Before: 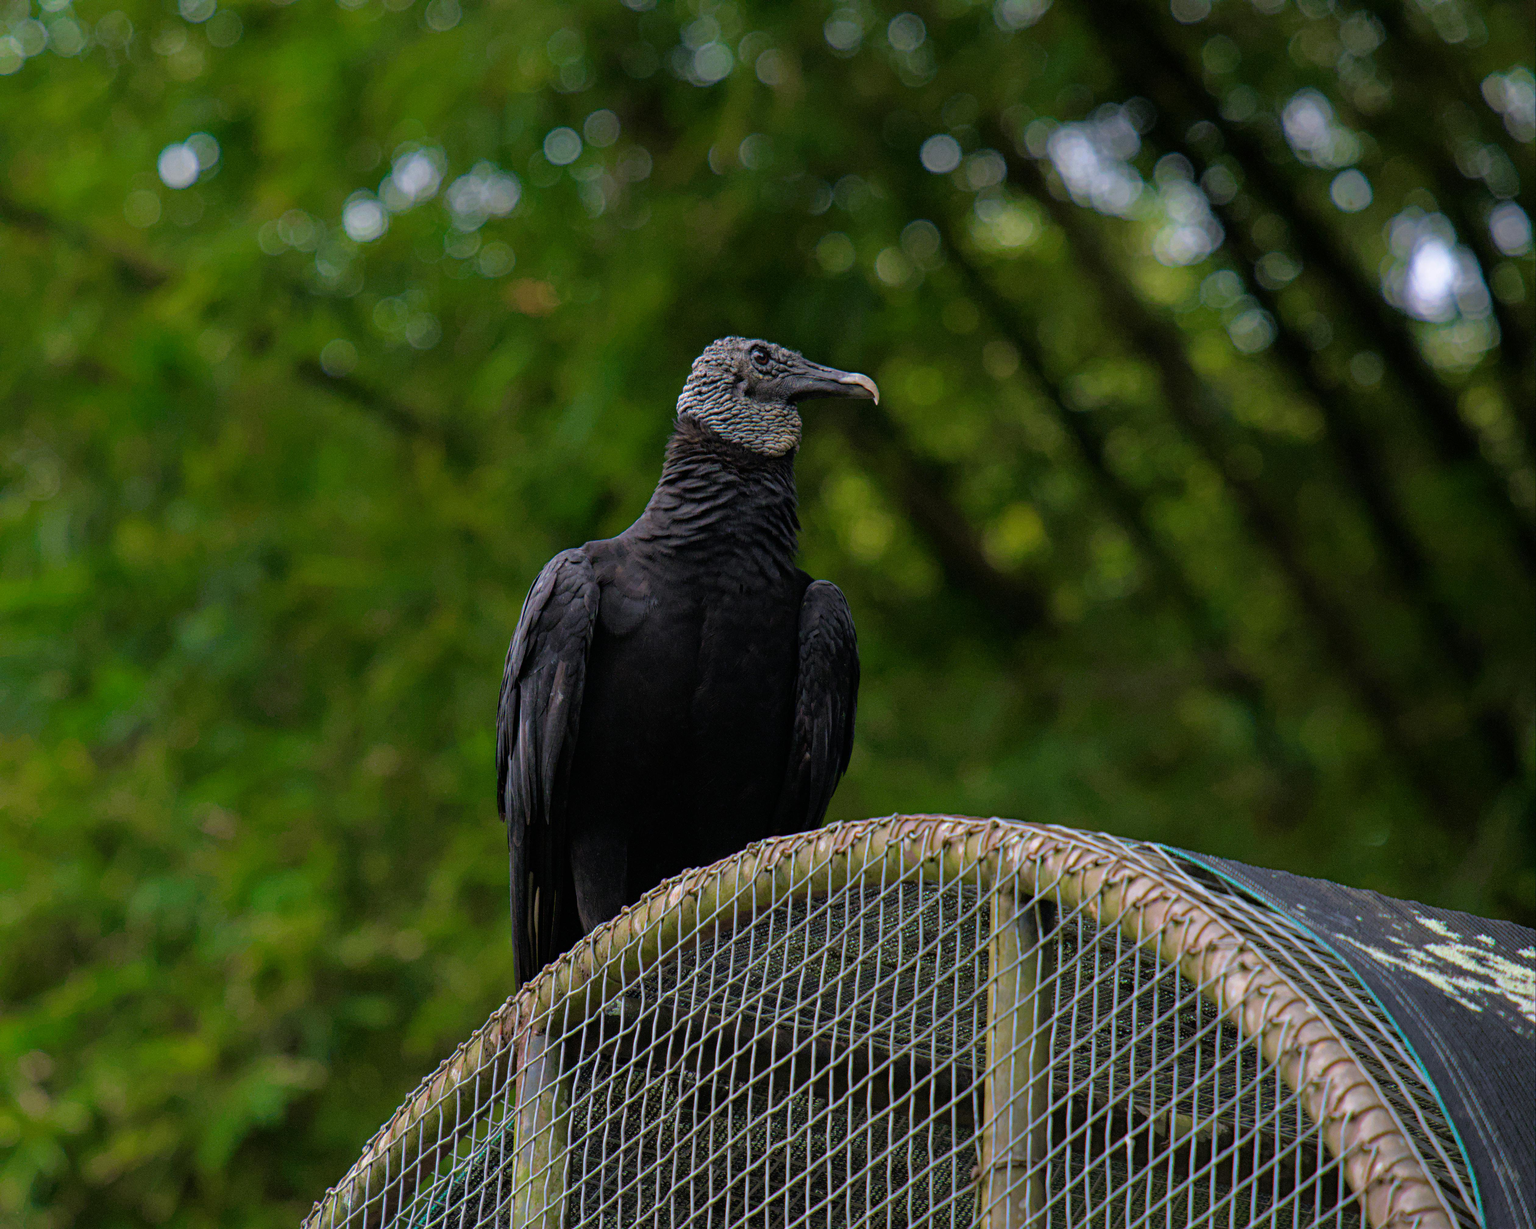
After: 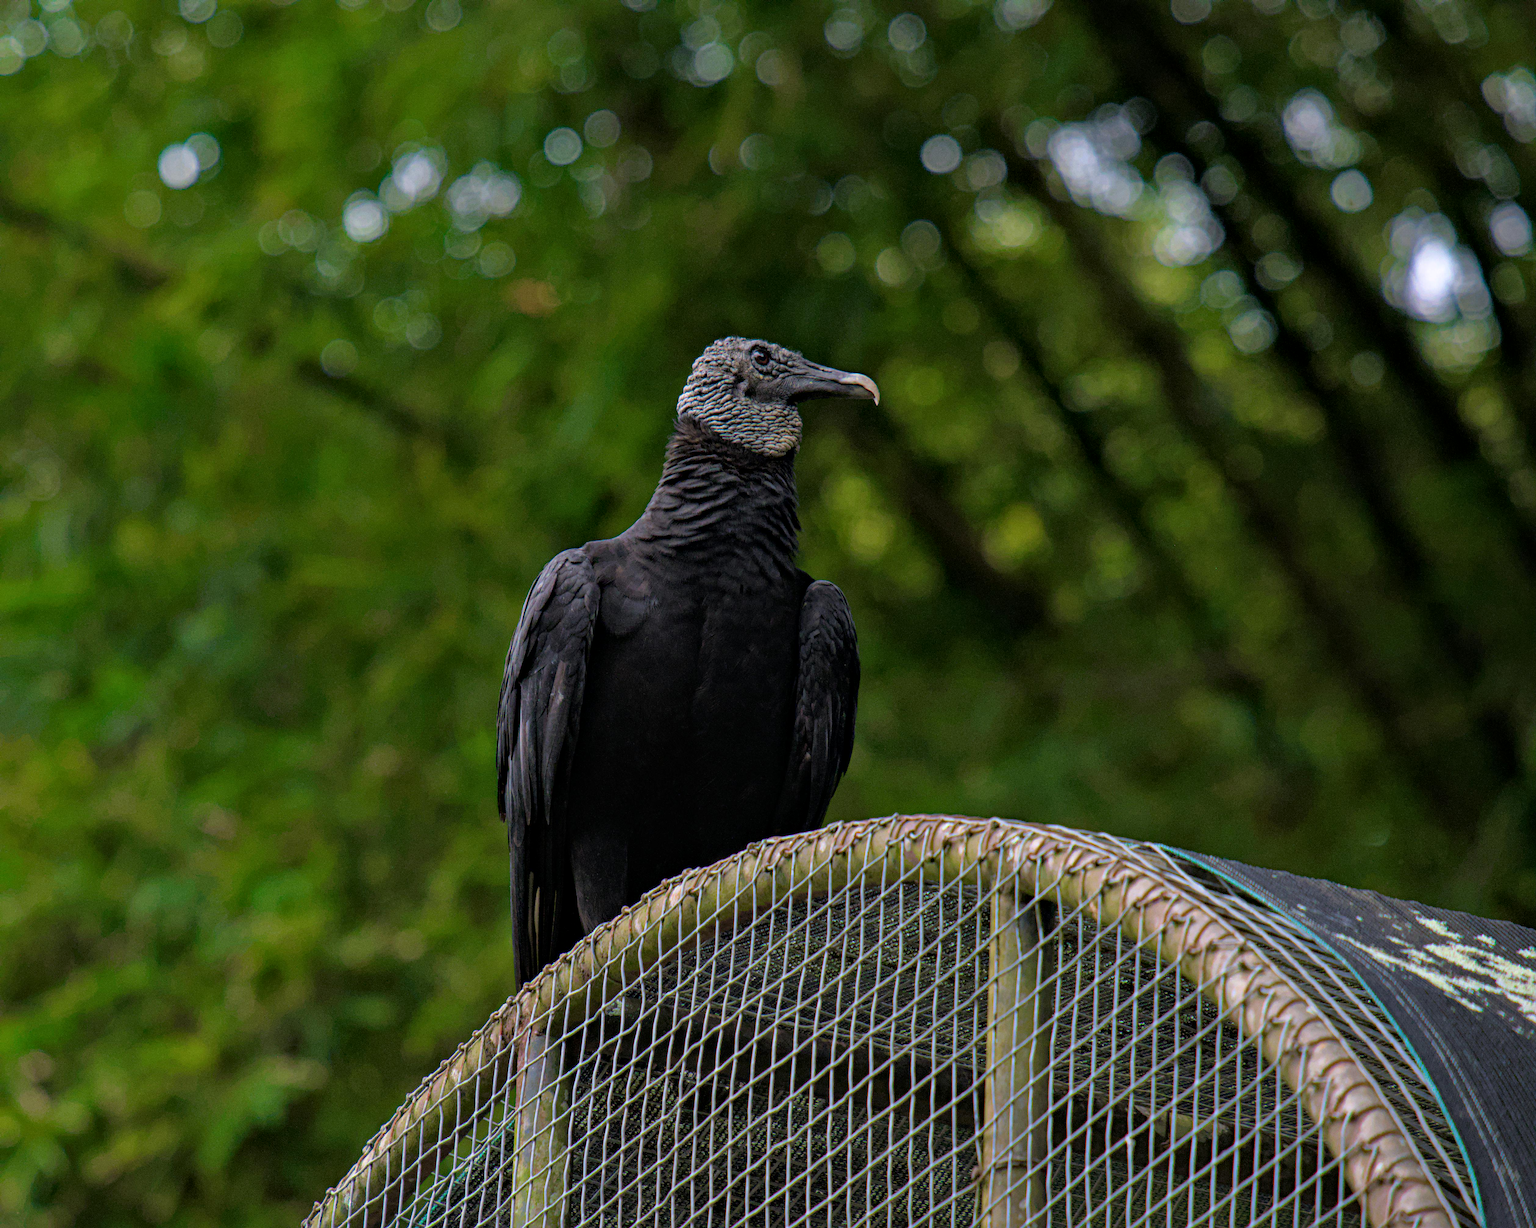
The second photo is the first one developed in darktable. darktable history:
local contrast: mode bilateral grid, contrast 25, coarseness 49, detail 122%, midtone range 0.2
